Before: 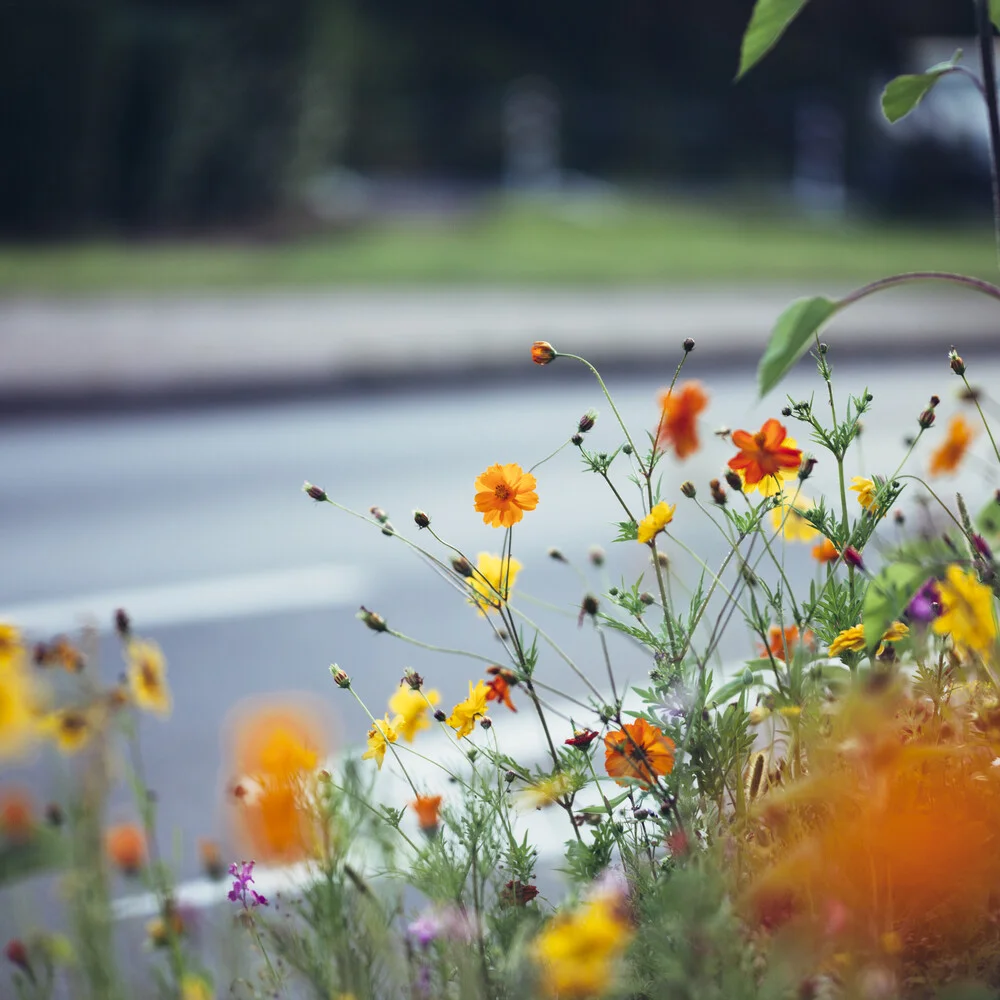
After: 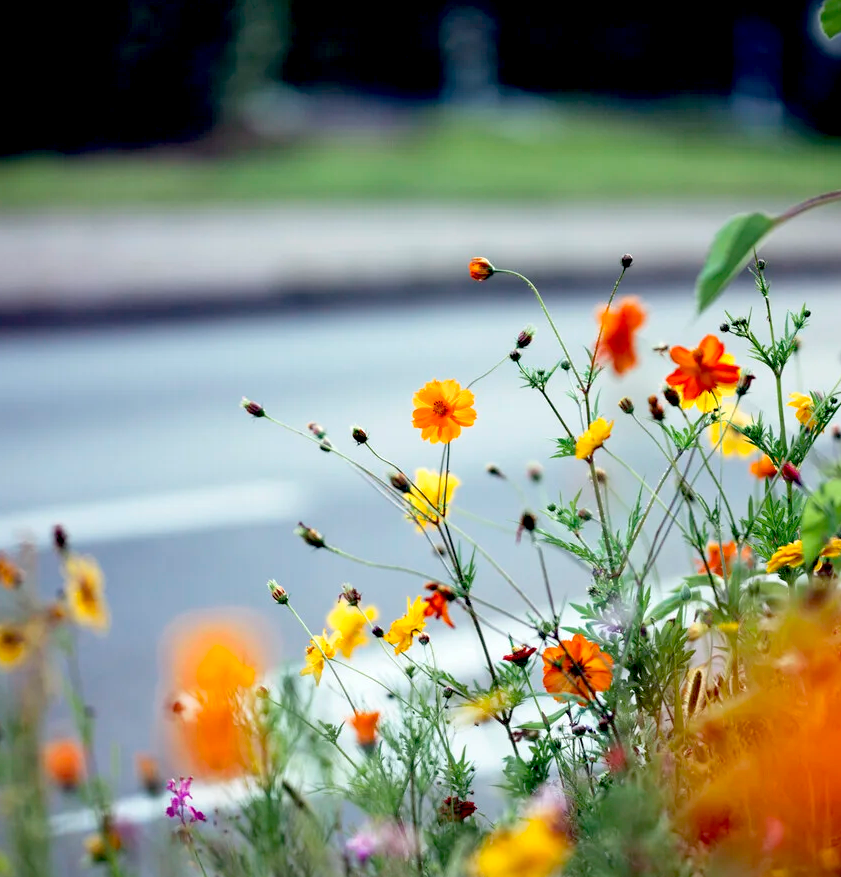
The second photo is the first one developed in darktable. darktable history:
crop: left 6.293%, top 8.415%, right 9.524%, bottom 3.847%
exposure: black level correction 0.027, exposure 0.186 EV, compensate exposure bias true, compensate highlight preservation false
